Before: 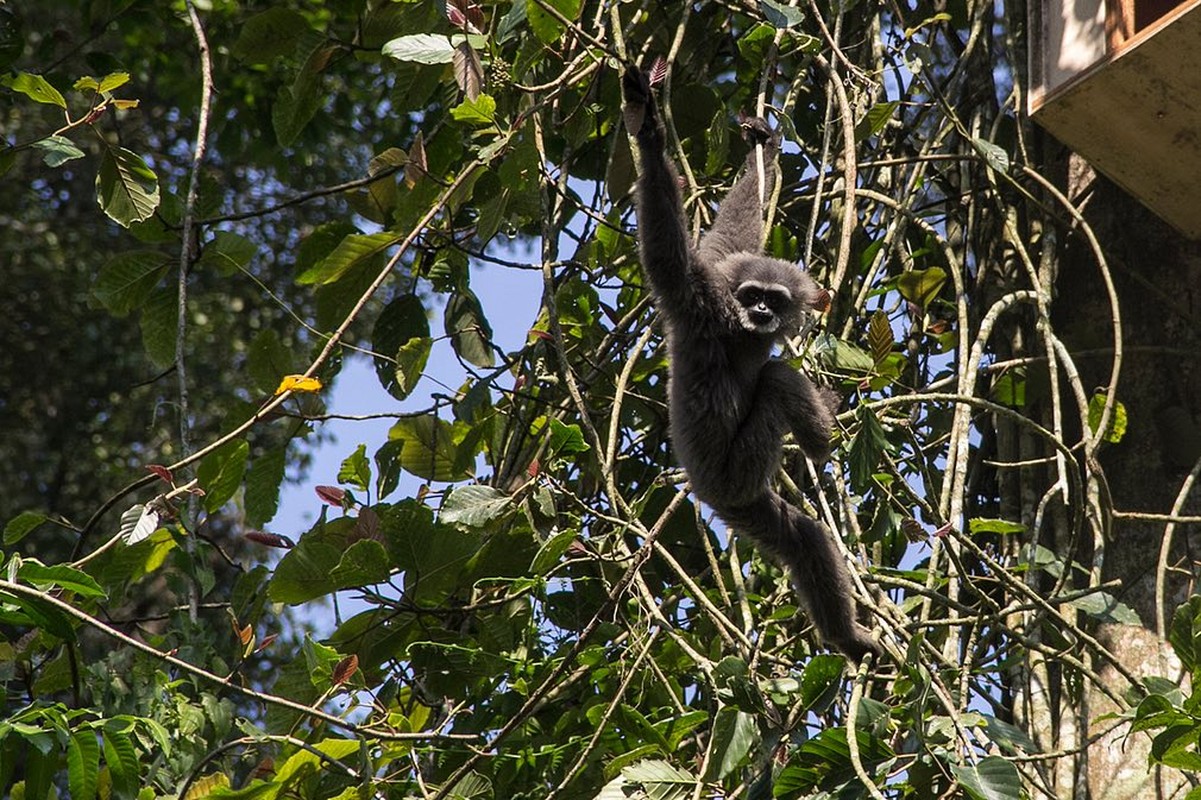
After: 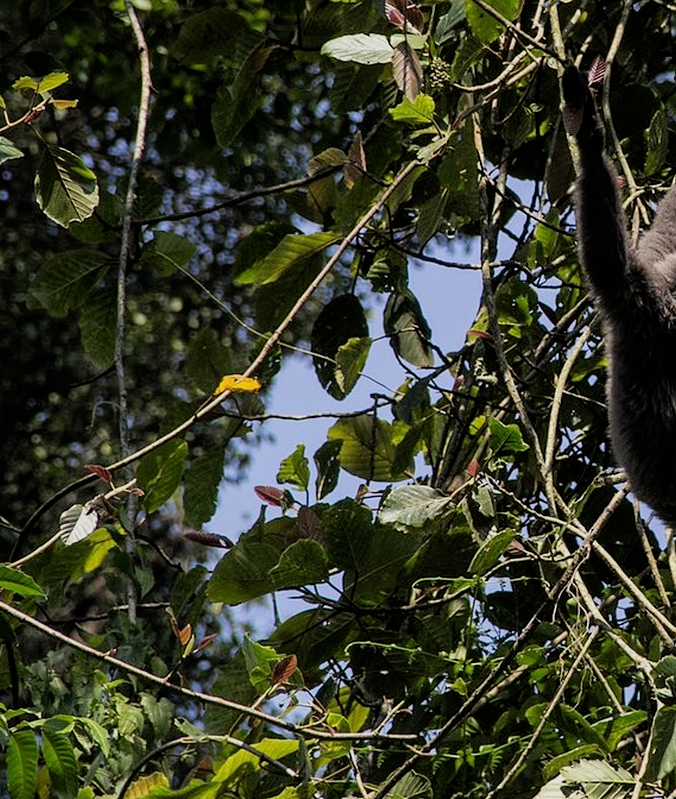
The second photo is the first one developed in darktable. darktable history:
filmic rgb: black relative exposure -5.83 EV, white relative exposure 3.4 EV, hardness 3.68
crop: left 5.114%, right 38.589%
